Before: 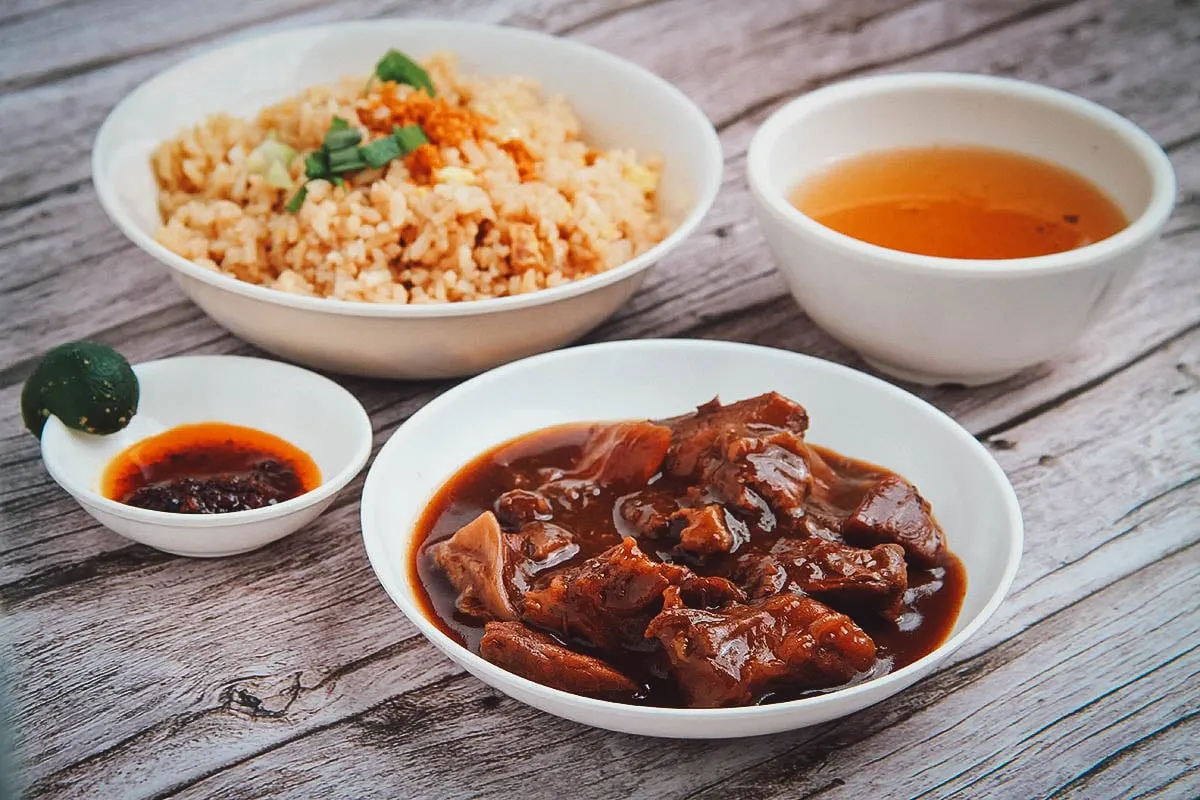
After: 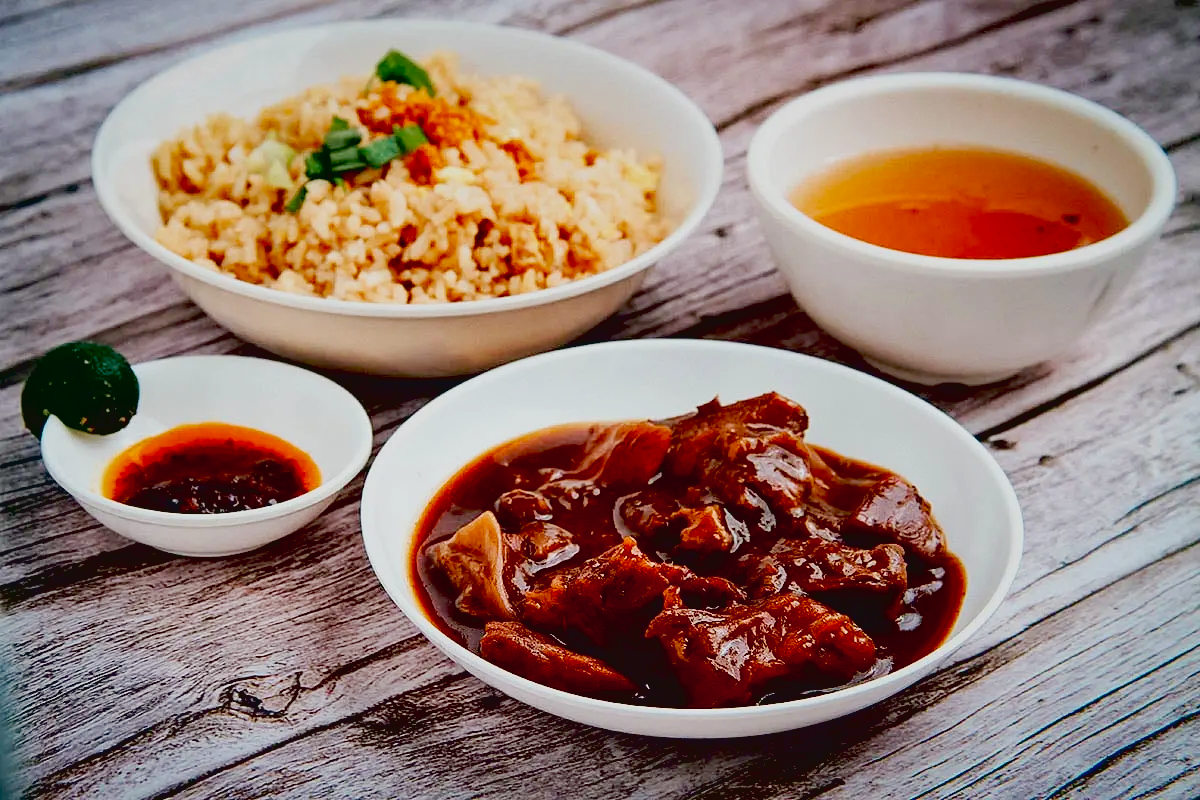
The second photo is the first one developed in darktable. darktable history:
tone curve: curves: ch0 [(0, 0.013) (0.036, 0.045) (0.274, 0.286) (0.566, 0.623) (0.794, 0.827) (1, 0.953)]; ch1 [(0, 0) (0.389, 0.403) (0.462, 0.48) (0.499, 0.5) (0.524, 0.527) (0.57, 0.599) (0.626, 0.65) (0.761, 0.781) (1, 1)]; ch2 [(0, 0) (0.464, 0.478) (0.5, 0.501) (0.533, 0.542) (0.599, 0.613) (0.704, 0.731) (1, 1)], preserve colors none
shadows and highlights: shadows 32.24, highlights -32.41, soften with gaussian
exposure: black level correction 0.055, exposure -0.031 EV, compensate highlight preservation false
velvia: on, module defaults
tone equalizer: smoothing diameter 2.1%, edges refinement/feathering 21.76, mask exposure compensation -1.57 EV, filter diffusion 5
contrast brightness saturation: contrast -0.078, brightness -0.038, saturation -0.113
